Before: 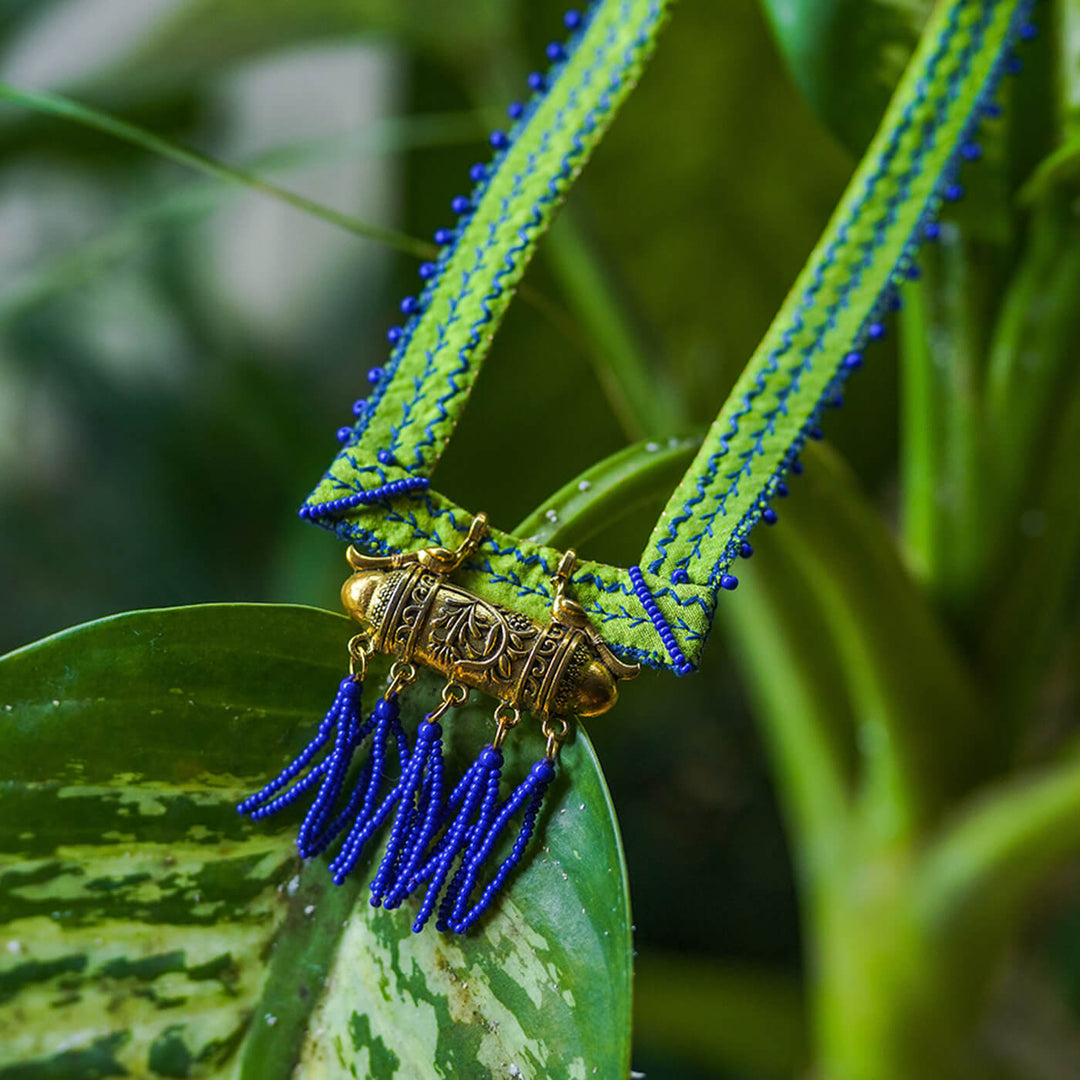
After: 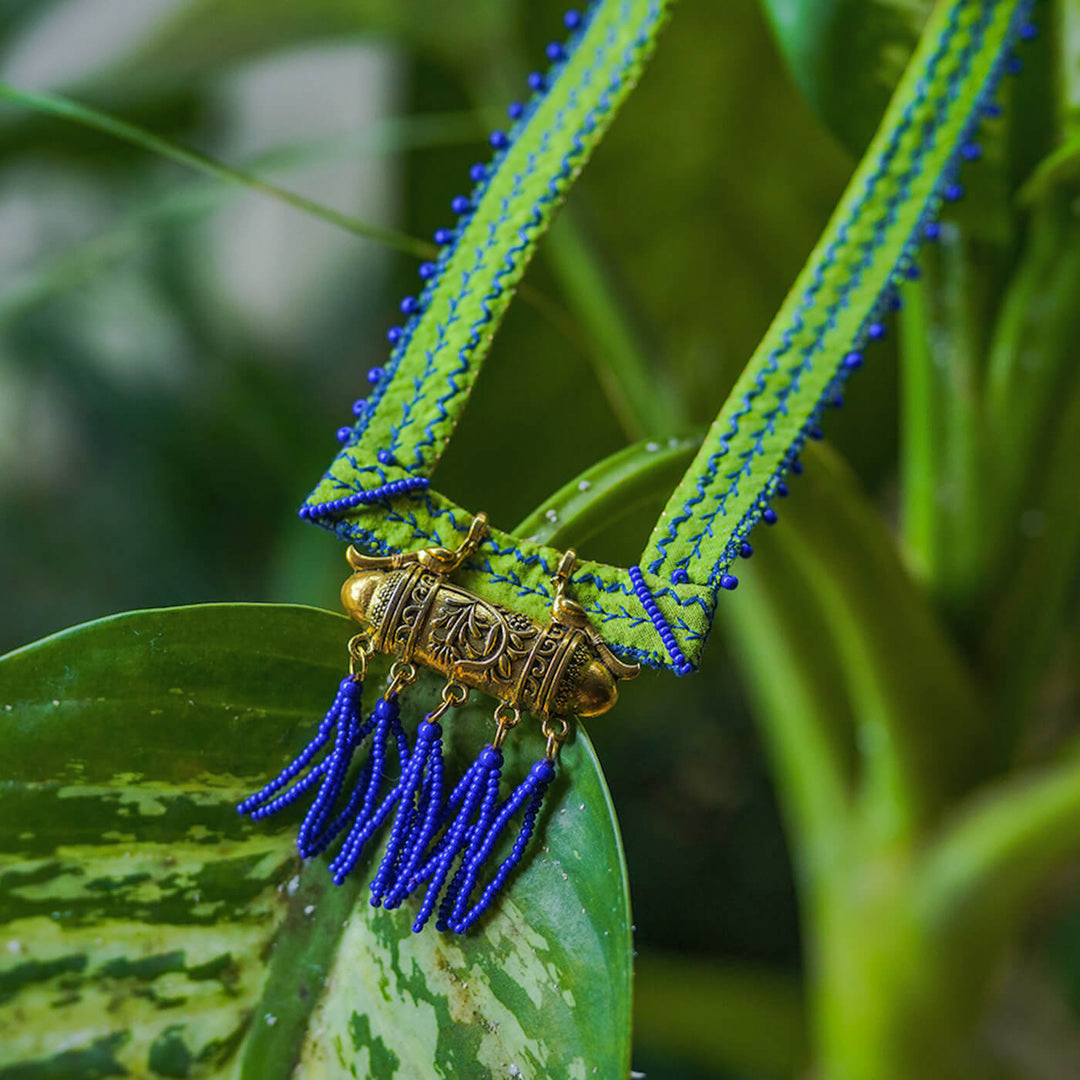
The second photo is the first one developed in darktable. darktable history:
shadows and highlights: shadows 39.27, highlights -59.71
